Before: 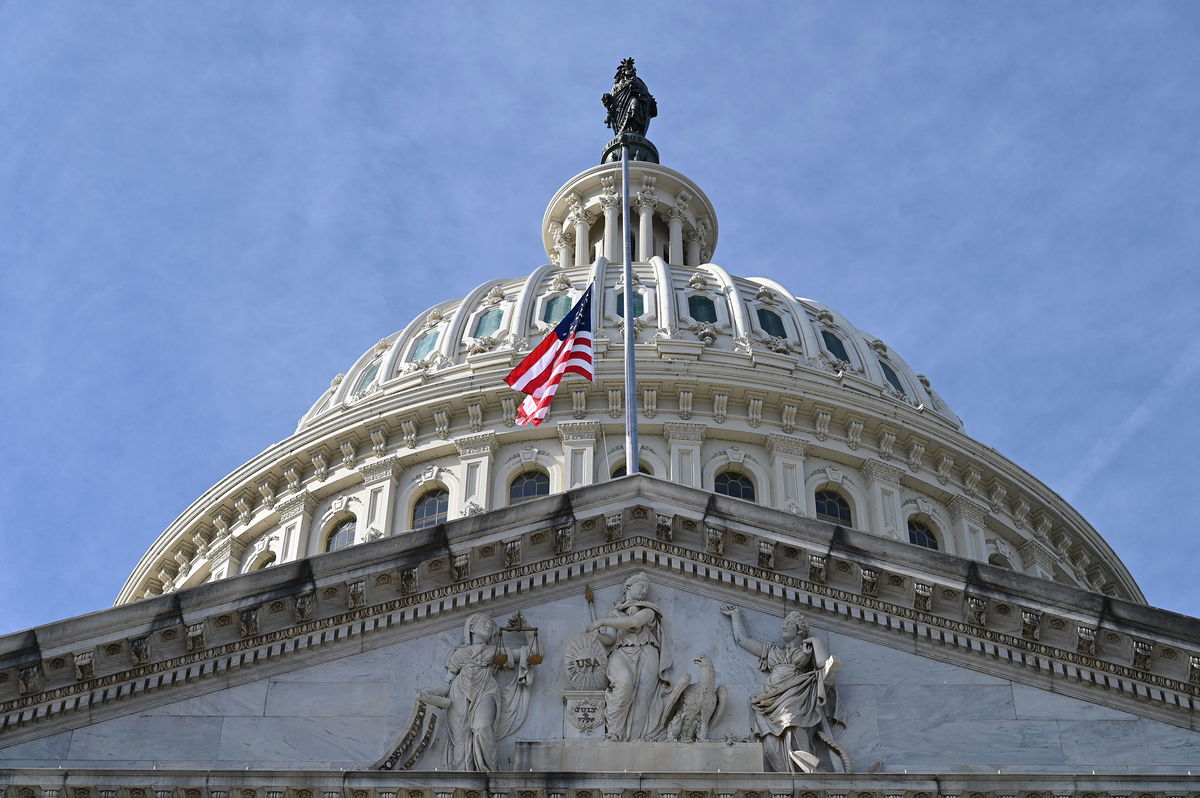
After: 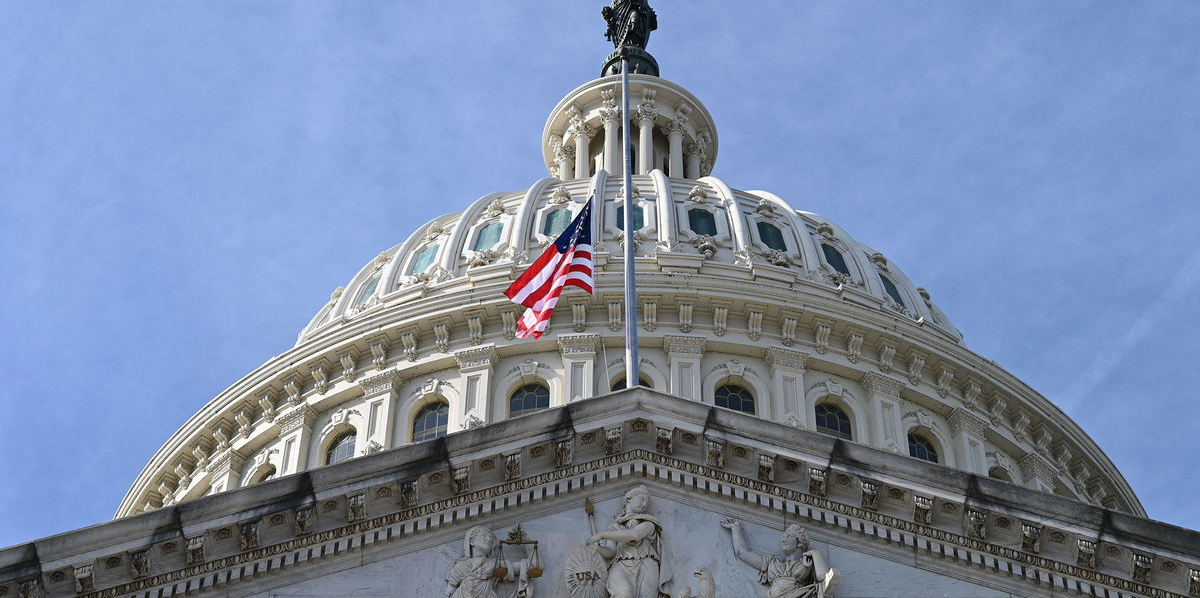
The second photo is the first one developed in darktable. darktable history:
crop: top 11.025%, bottom 13.912%
shadows and highlights: highlights 69.27, soften with gaussian
